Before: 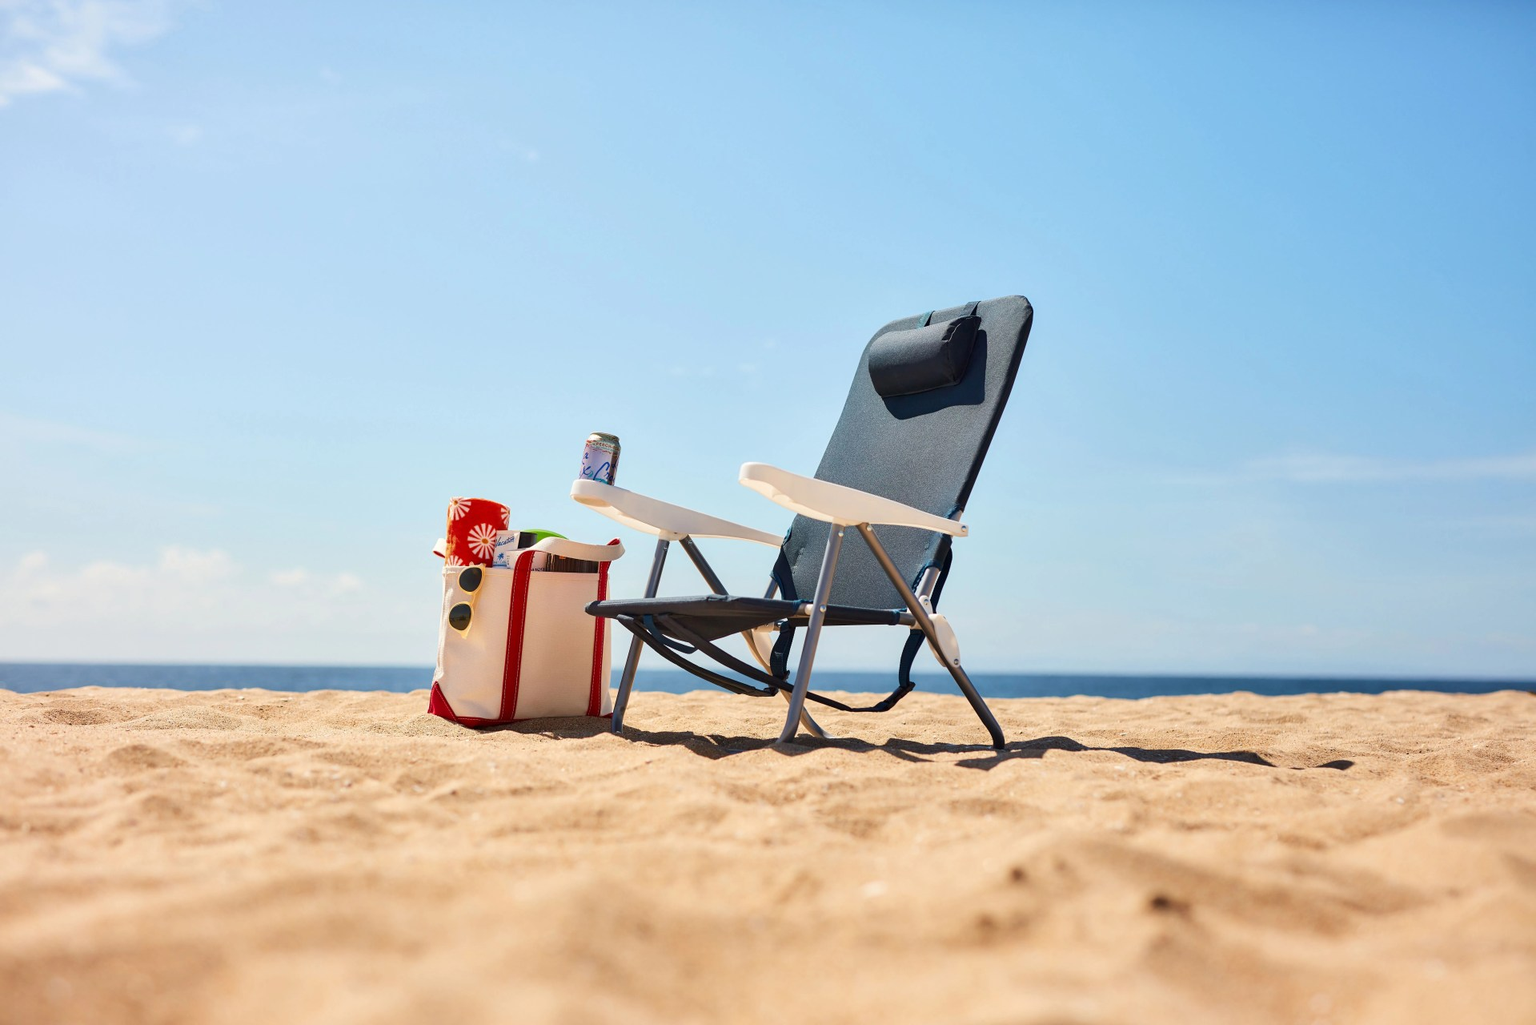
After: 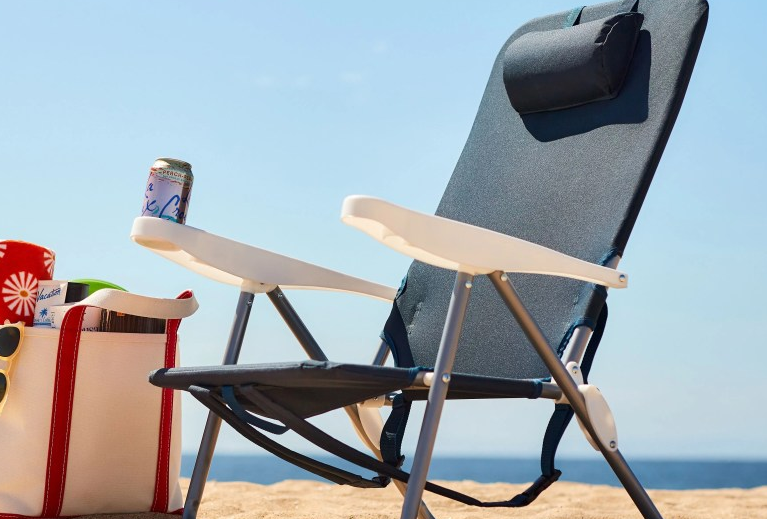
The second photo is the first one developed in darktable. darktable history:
crop: left 30.334%, top 29.913%, right 29.693%, bottom 29.502%
